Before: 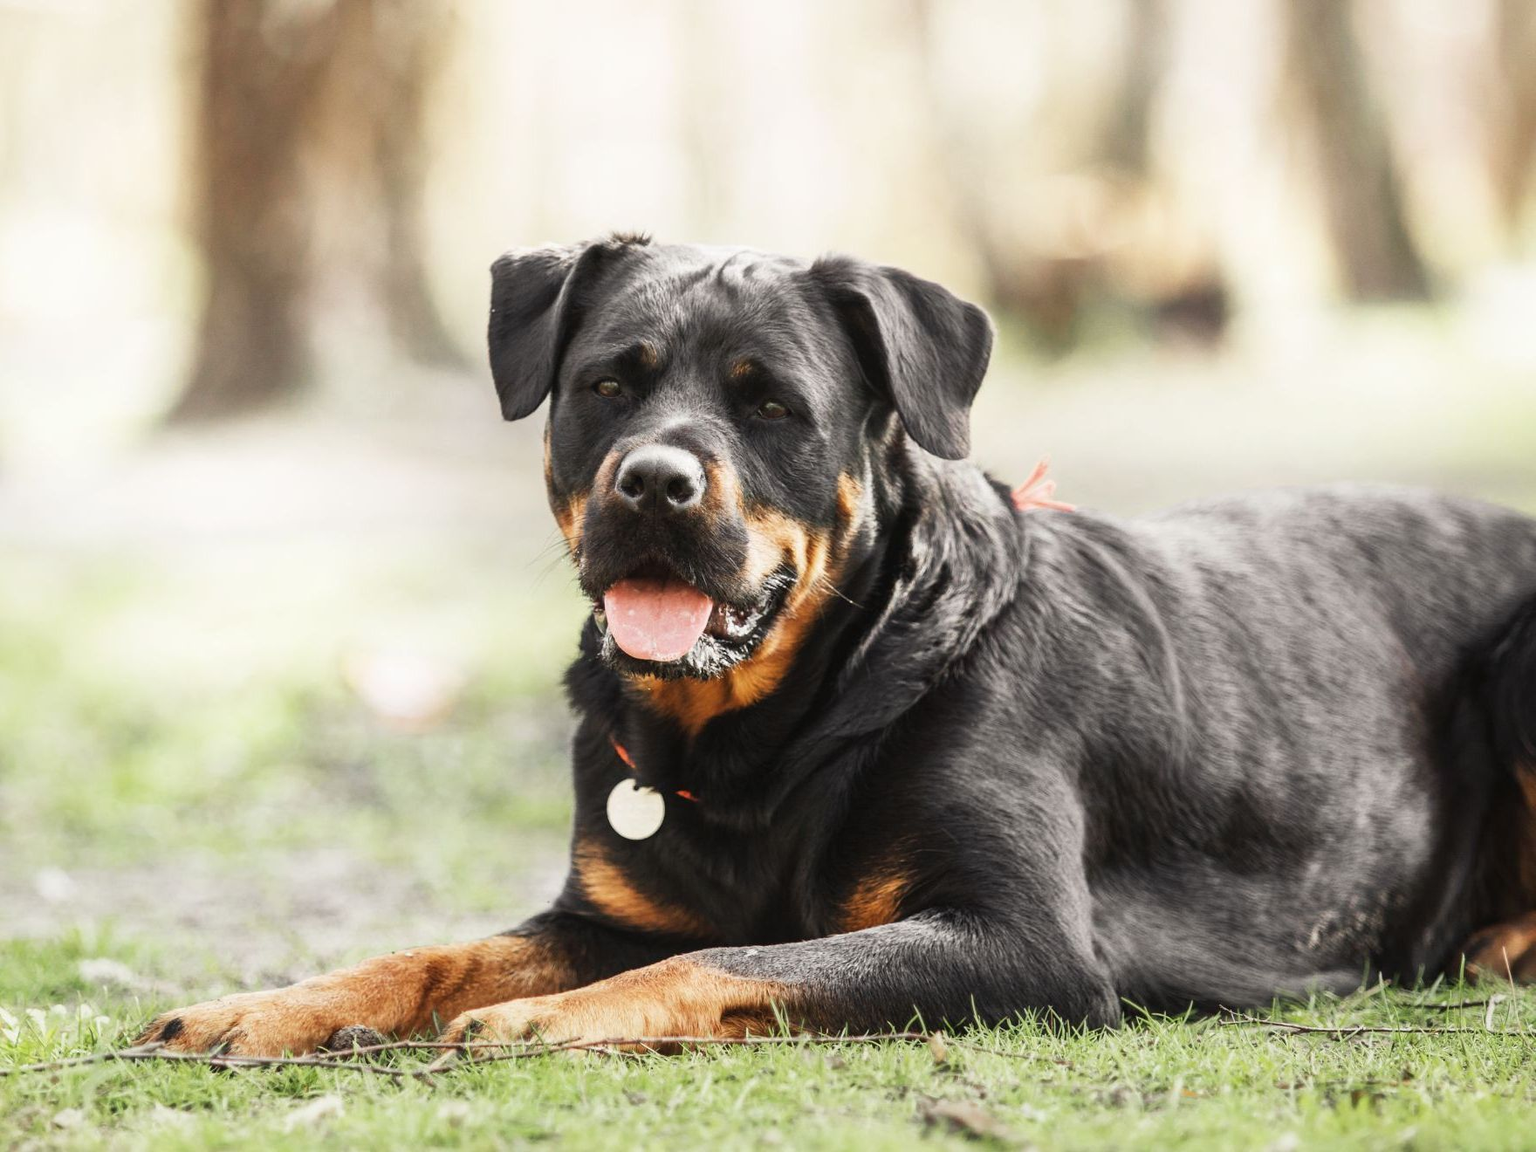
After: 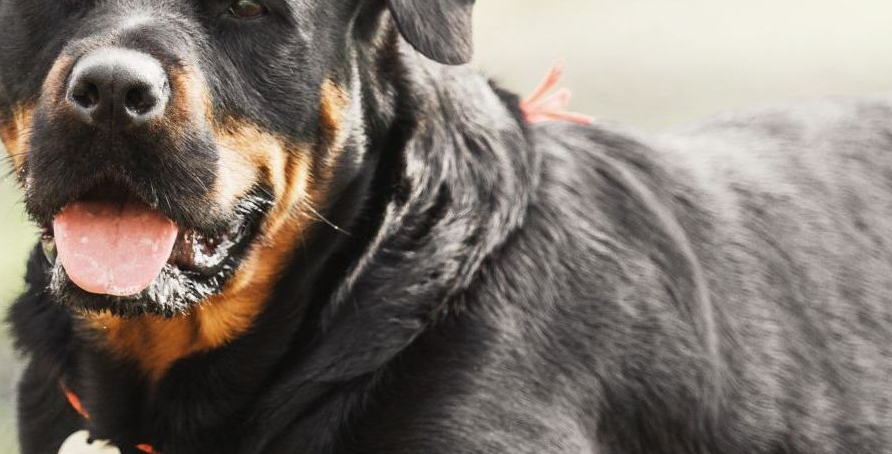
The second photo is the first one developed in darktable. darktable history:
crop: left 36.328%, top 35.036%, right 12.963%, bottom 30.506%
